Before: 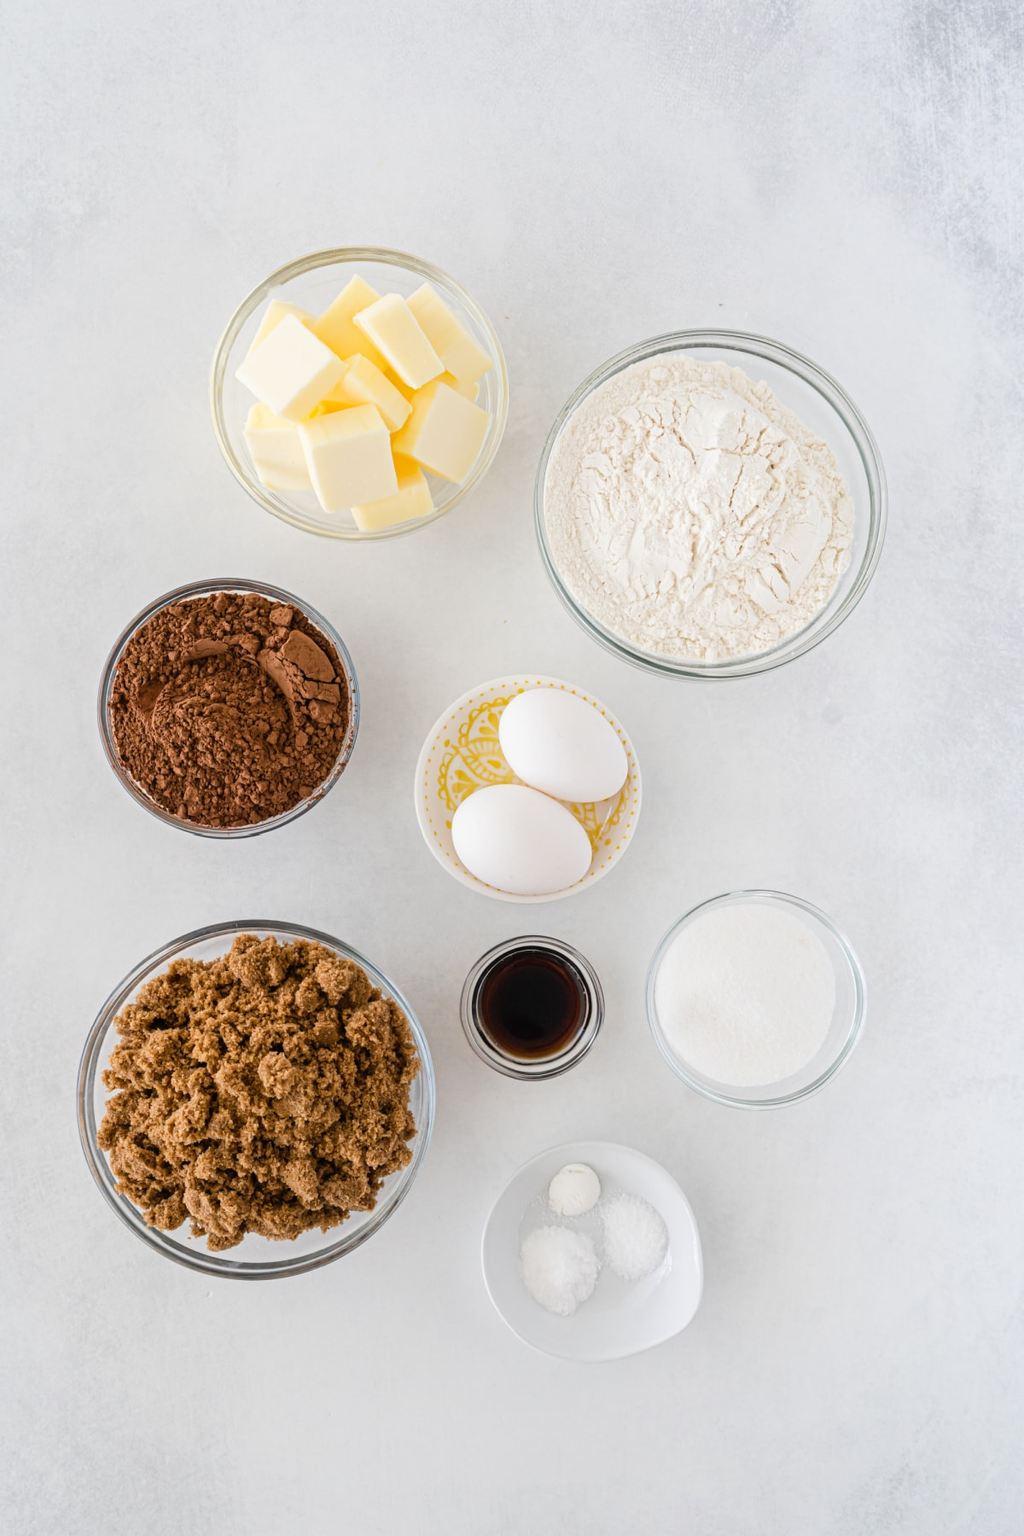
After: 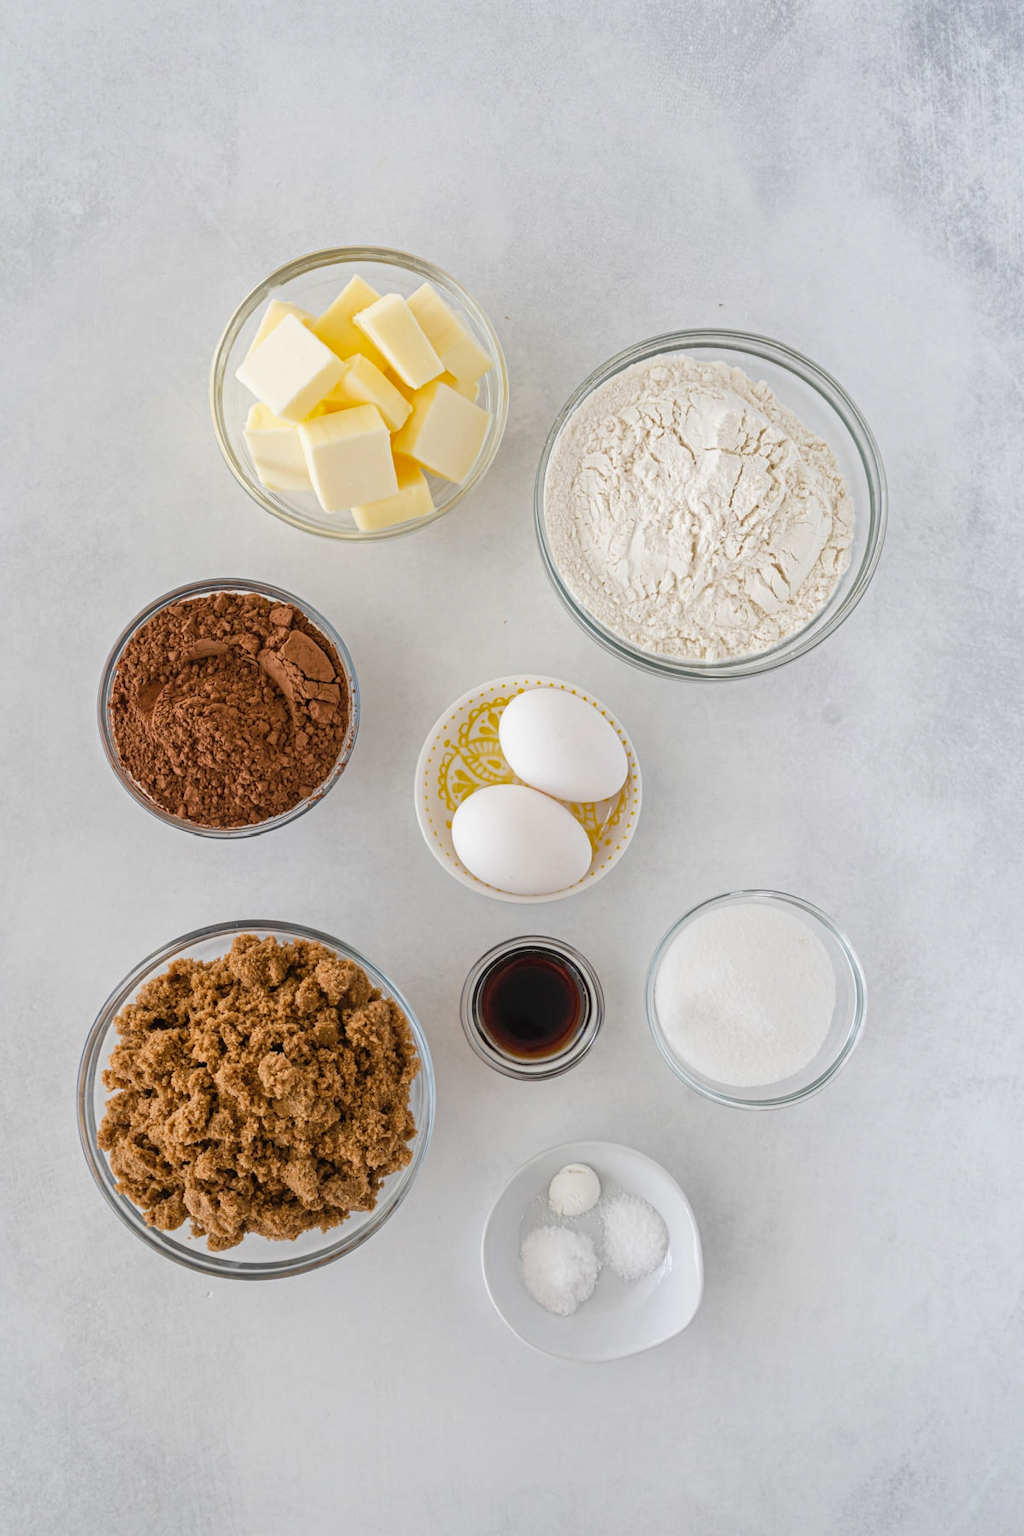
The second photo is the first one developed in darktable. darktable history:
shadows and highlights: highlights color adjustment 52.07%
